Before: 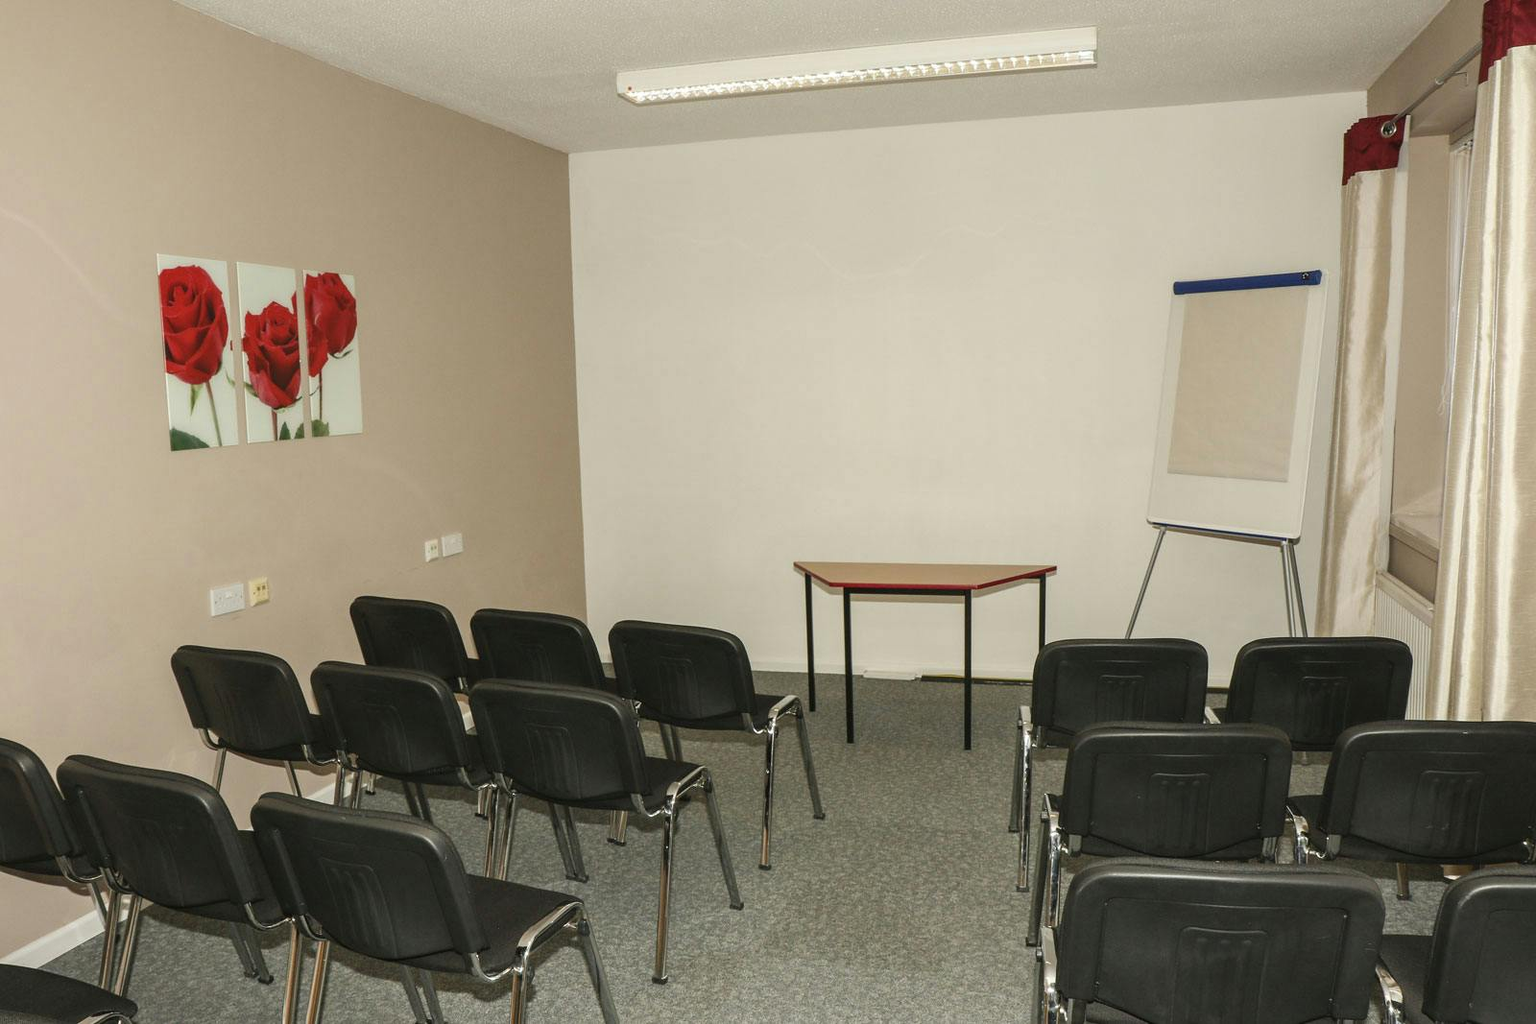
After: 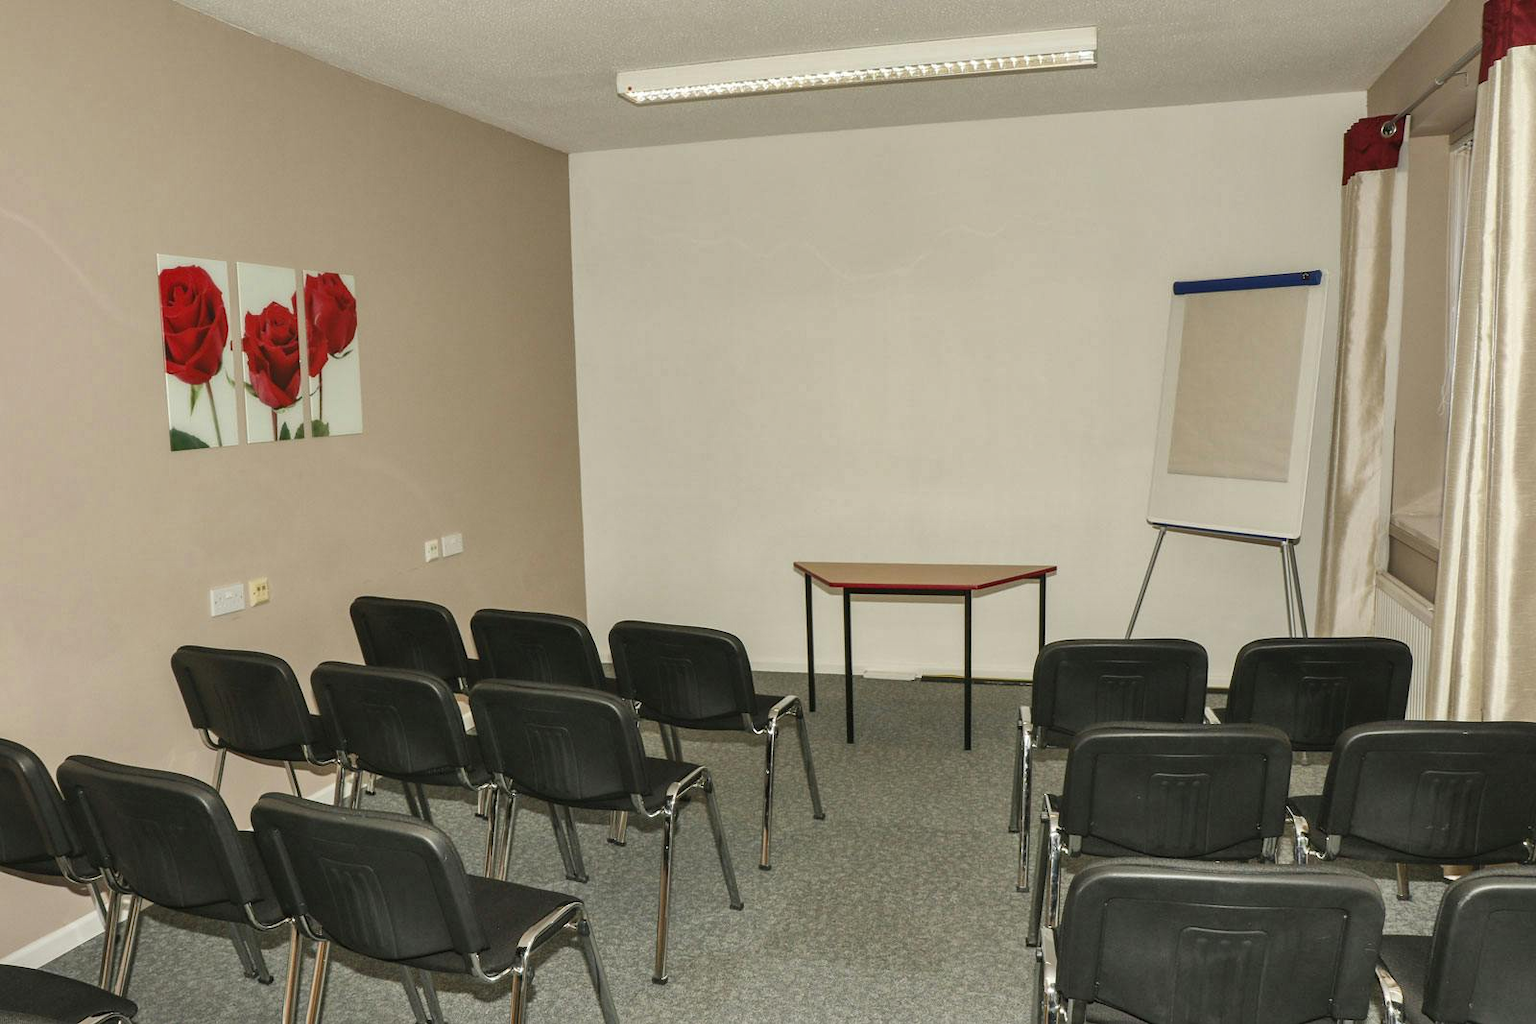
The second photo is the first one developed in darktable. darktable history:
shadows and highlights: white point adjustment 0.075, shadows color adjustment 98.02%, highlights color adjustment 58.67%, soften with gaussian
